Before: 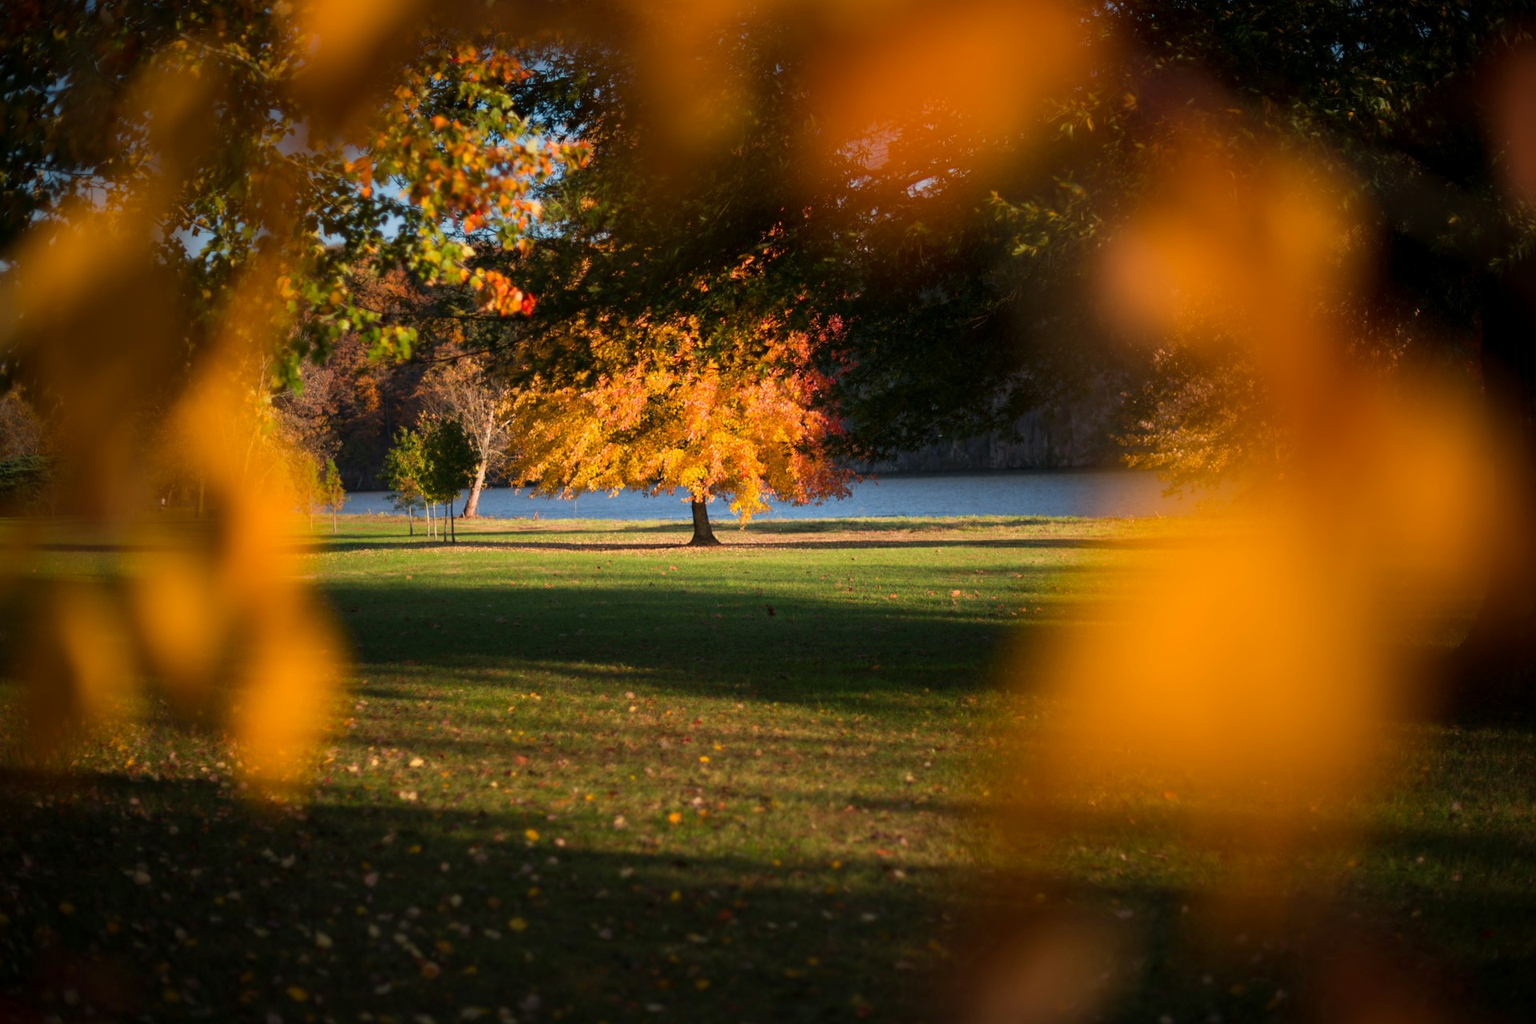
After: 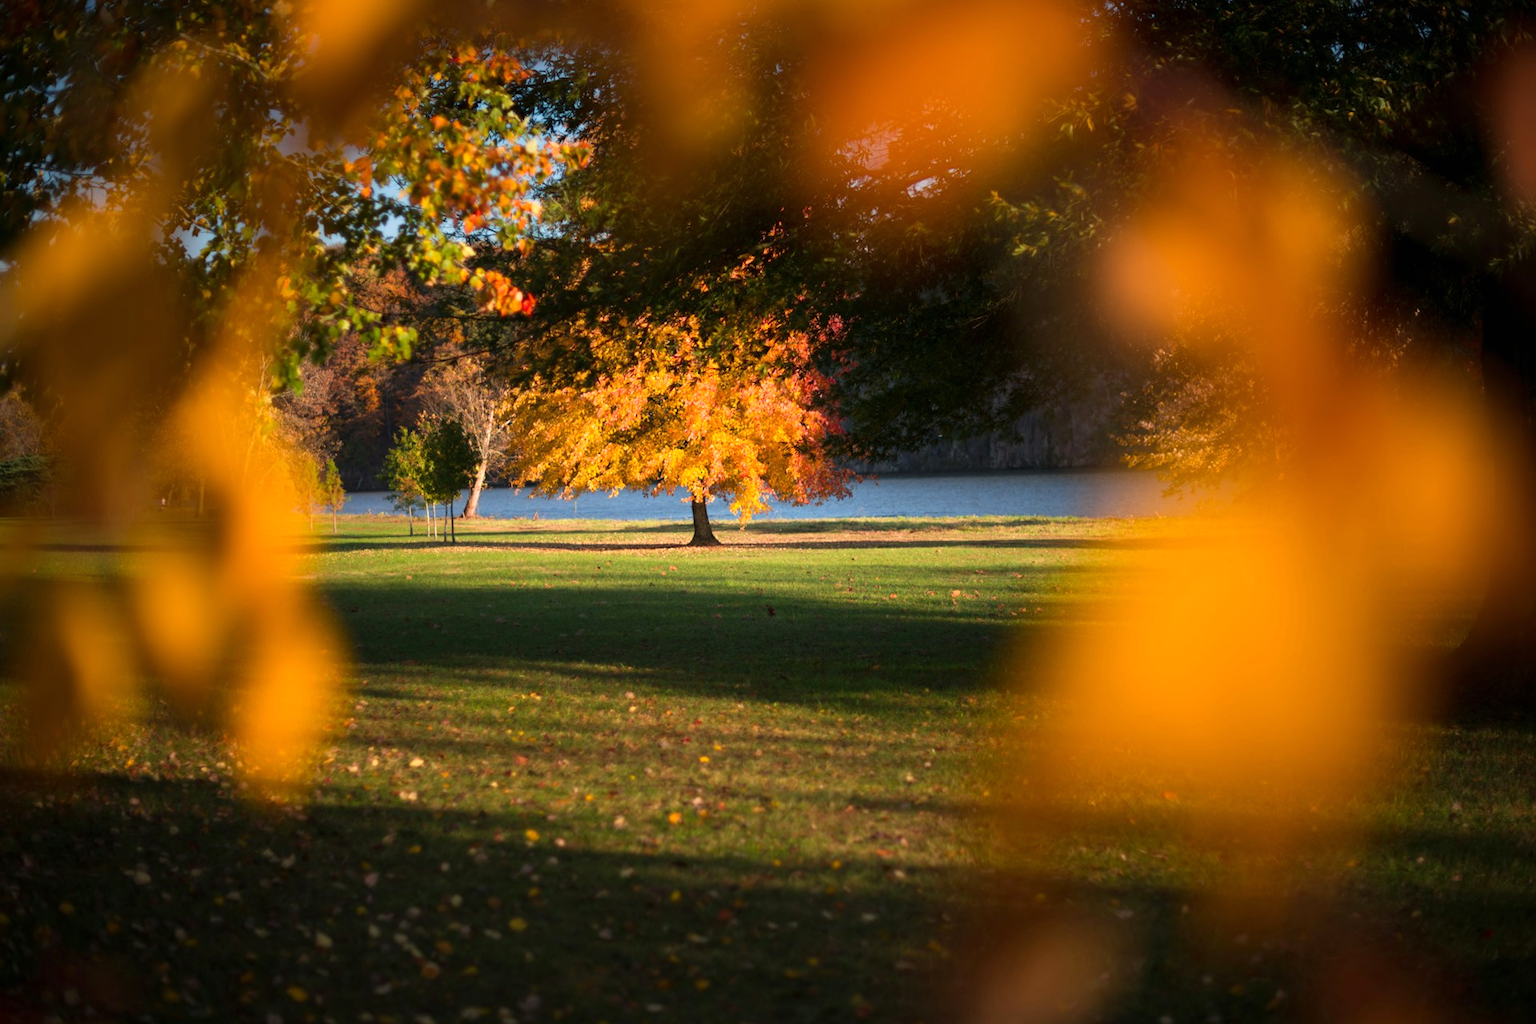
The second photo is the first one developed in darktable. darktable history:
exposure: black level correction 0, exposure 0.301 EV, compensate highlight preservation false
